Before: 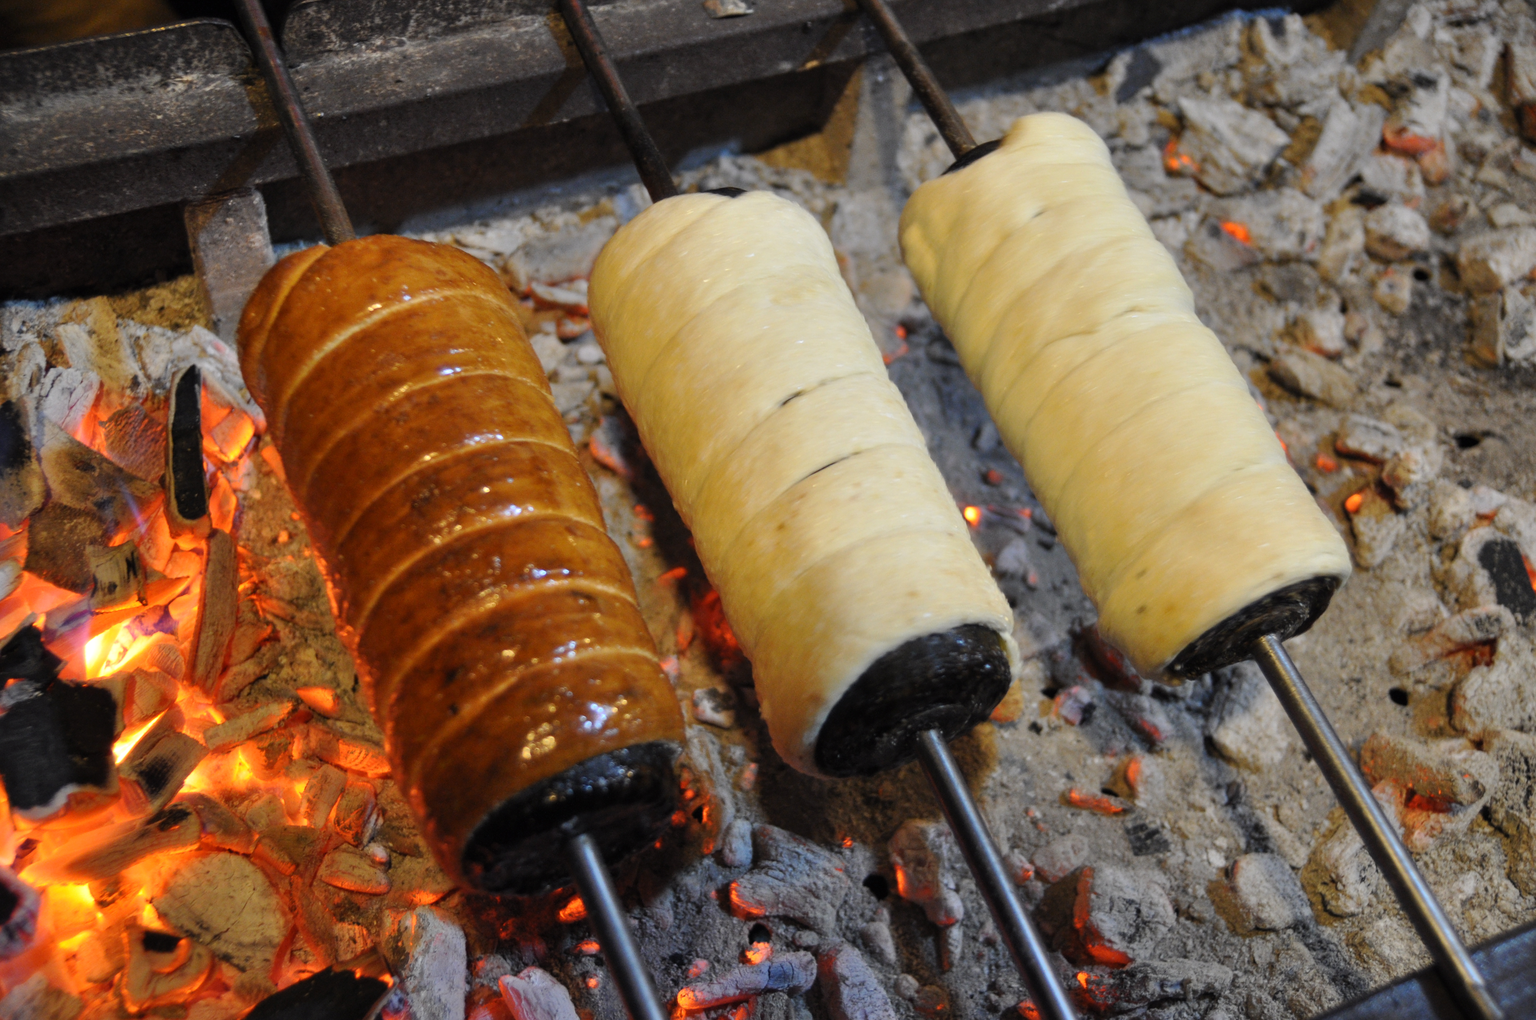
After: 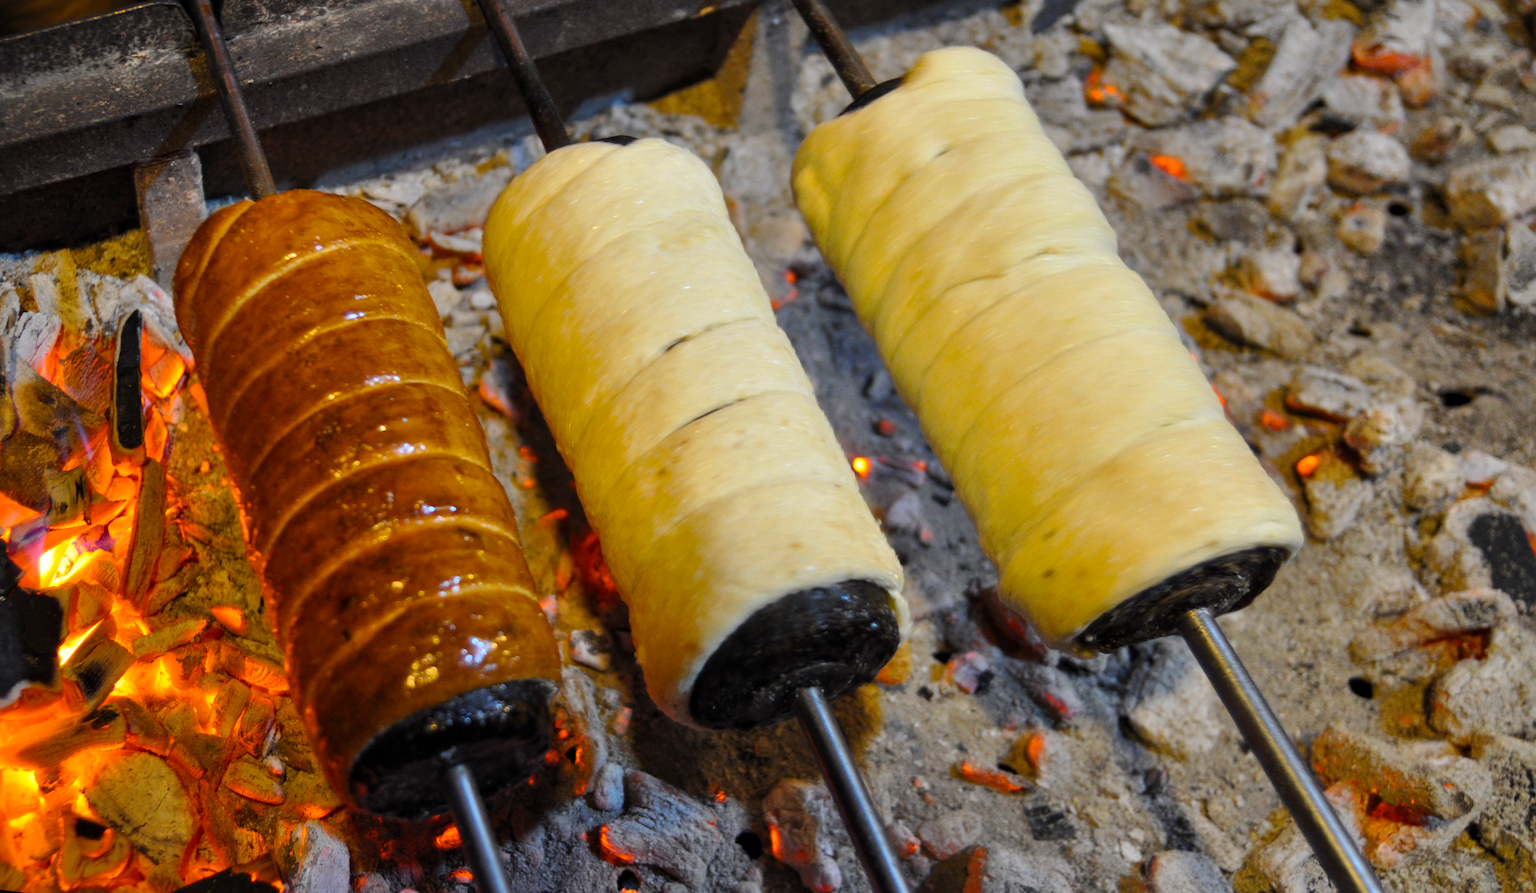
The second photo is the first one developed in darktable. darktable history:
rotate and perspective: rotation 1.69°, lens shift (vertical) -0.023, lens shift (horizontal) -0.291, crop left 0.025, crop right 0.988, crop top 0.092, crop bottom 0.842
local contrast: mode bilateral grid, contrast 20, coarseness 50, detail 120%, midtone range 0.2
shadows and highlights: radius 331.84, shadows 53.55, highlights -100, compress 94.63%, highlights color adjustment 73.23%, soften with gaussian
color balance rgb: perceptual saturation grading › global saturation 25%, global vibrance 20%
